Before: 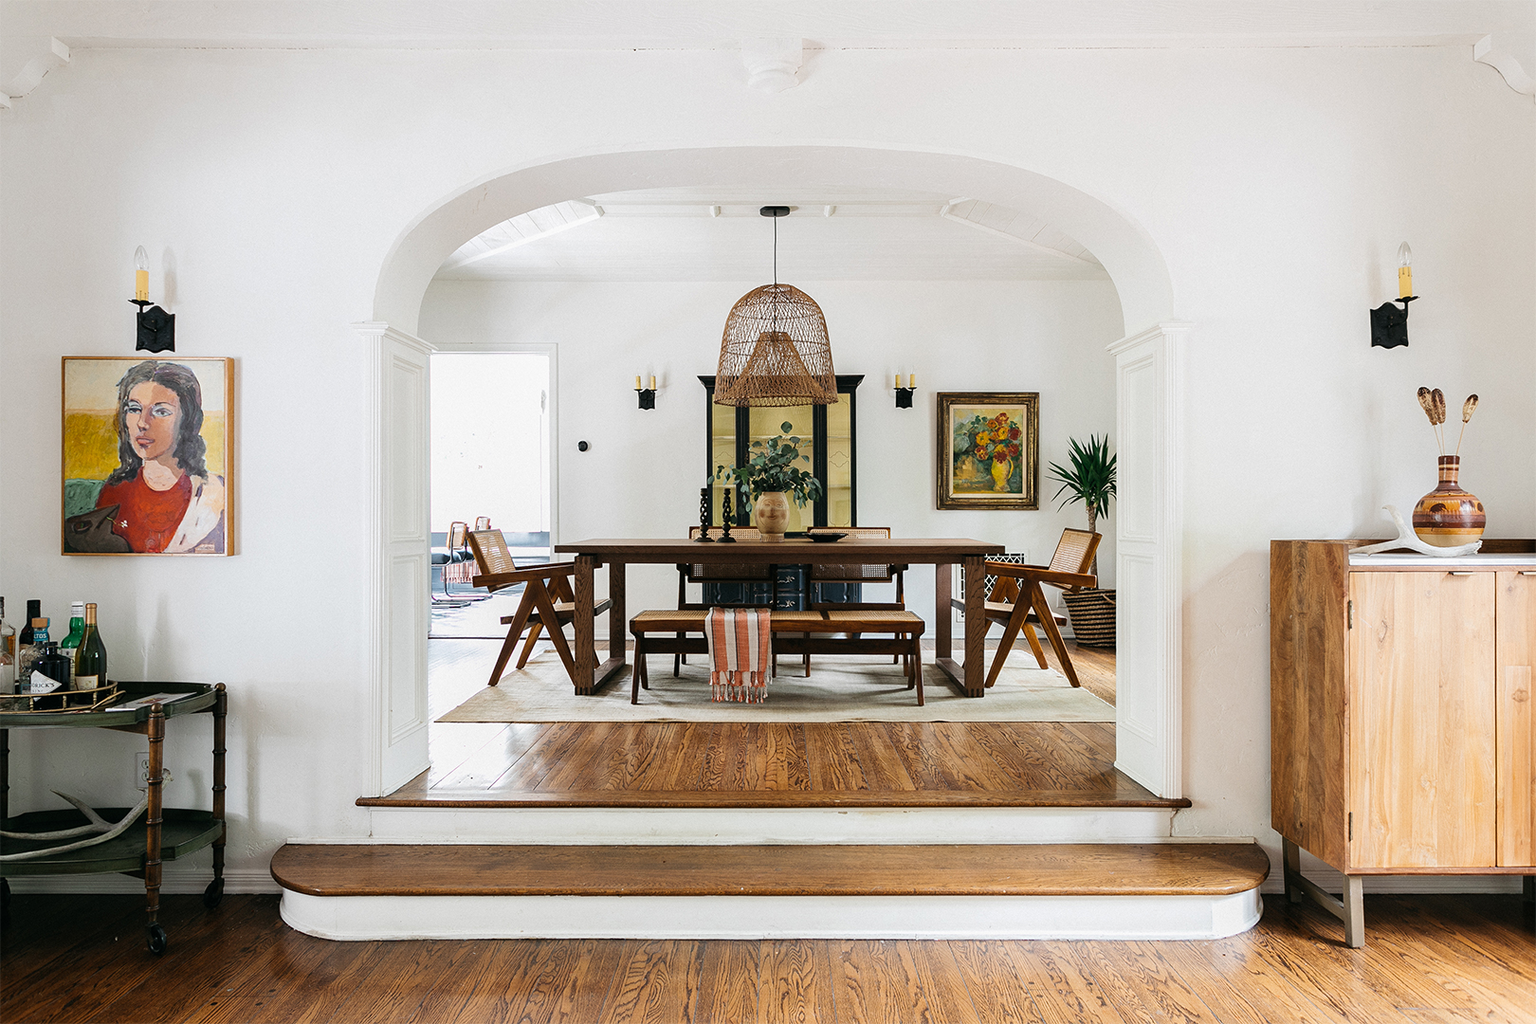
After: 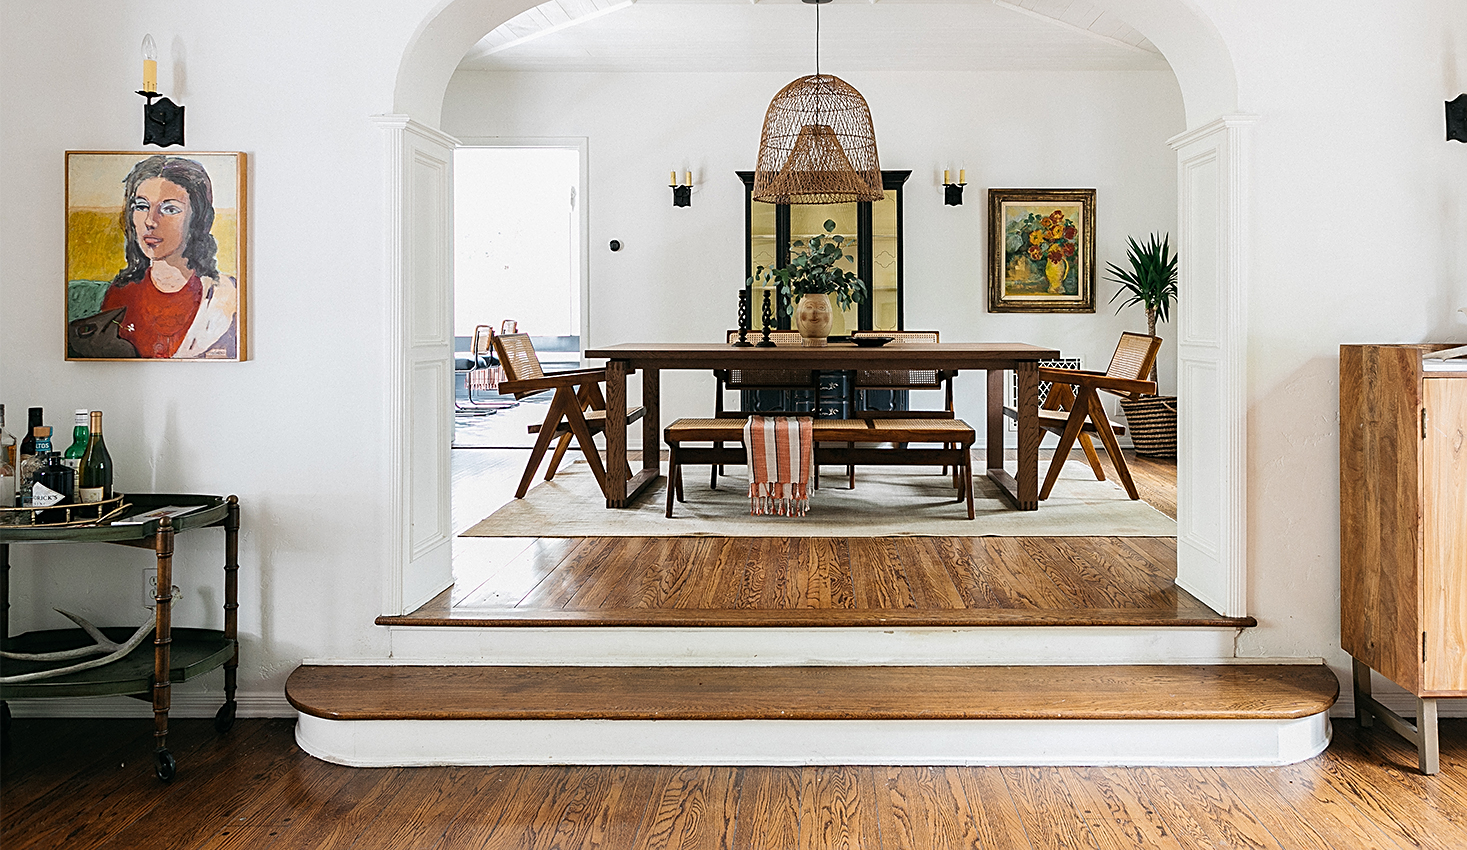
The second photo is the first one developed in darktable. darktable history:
crop: top 20.916%, right 9.437%, bottom 0.316%
sharpen: on, module defaults
tone equalizer: on, module defaults
